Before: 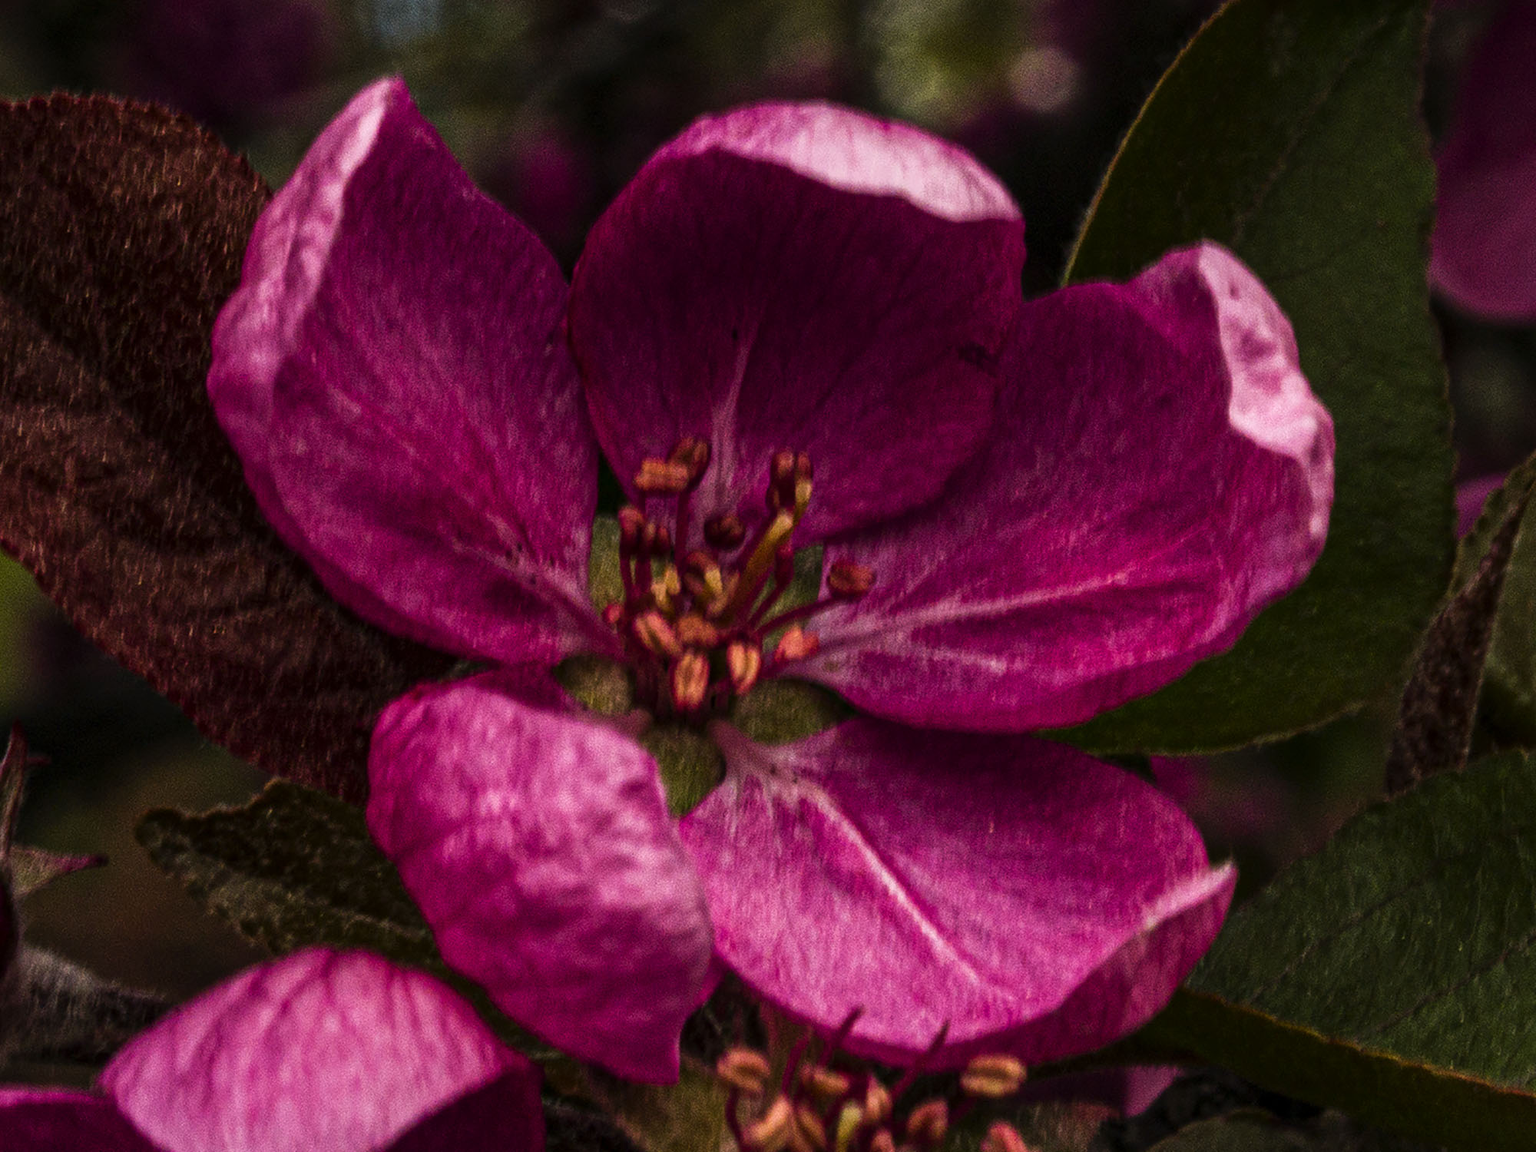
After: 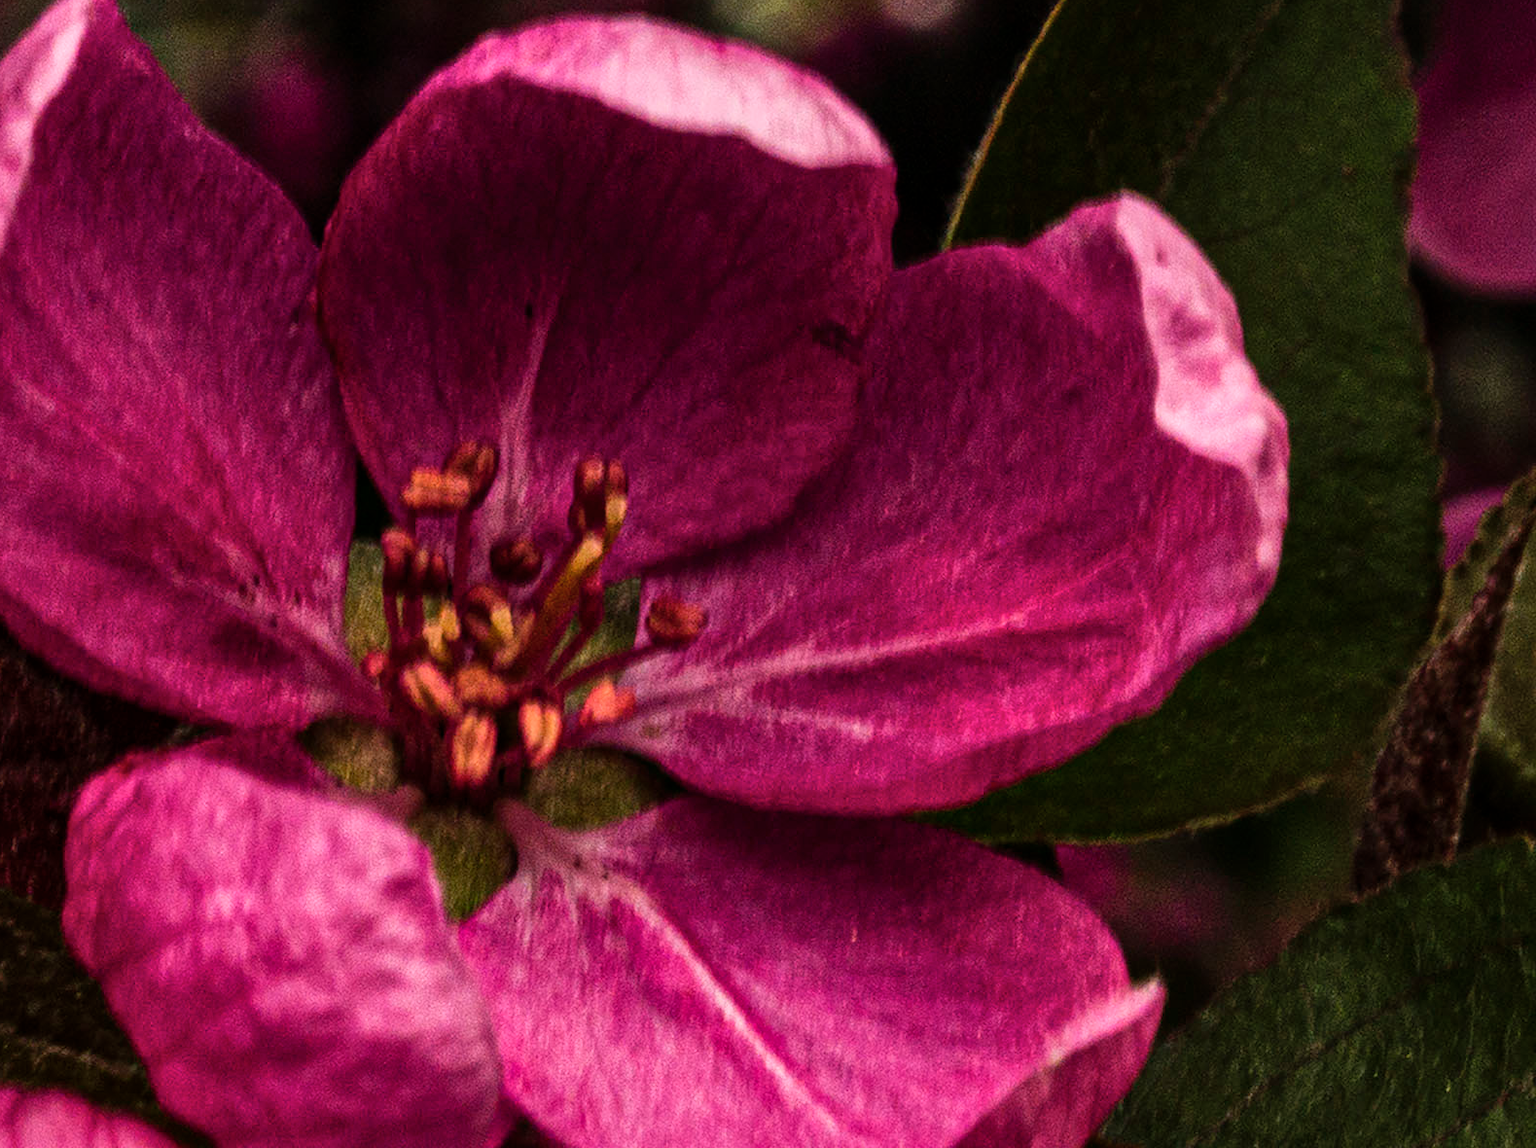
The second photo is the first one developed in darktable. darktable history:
crop and rotate: left 20.663%, top 7.748%, right 0.375%, bottom 13.507%
shadows and highlights: shadows 35.45, highlights -35.06, shadows color adjustment 97.99%, highlights color adjustment 58.85%, soften with gaussian
